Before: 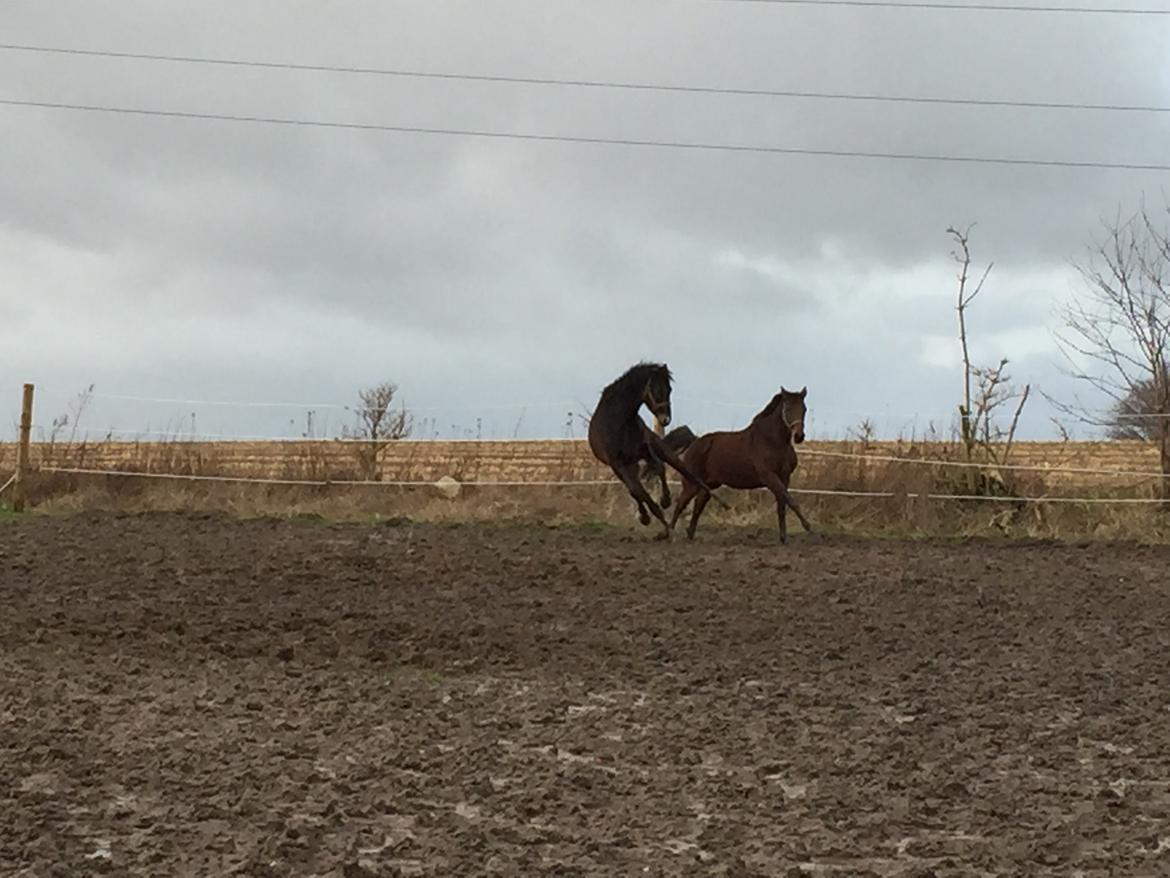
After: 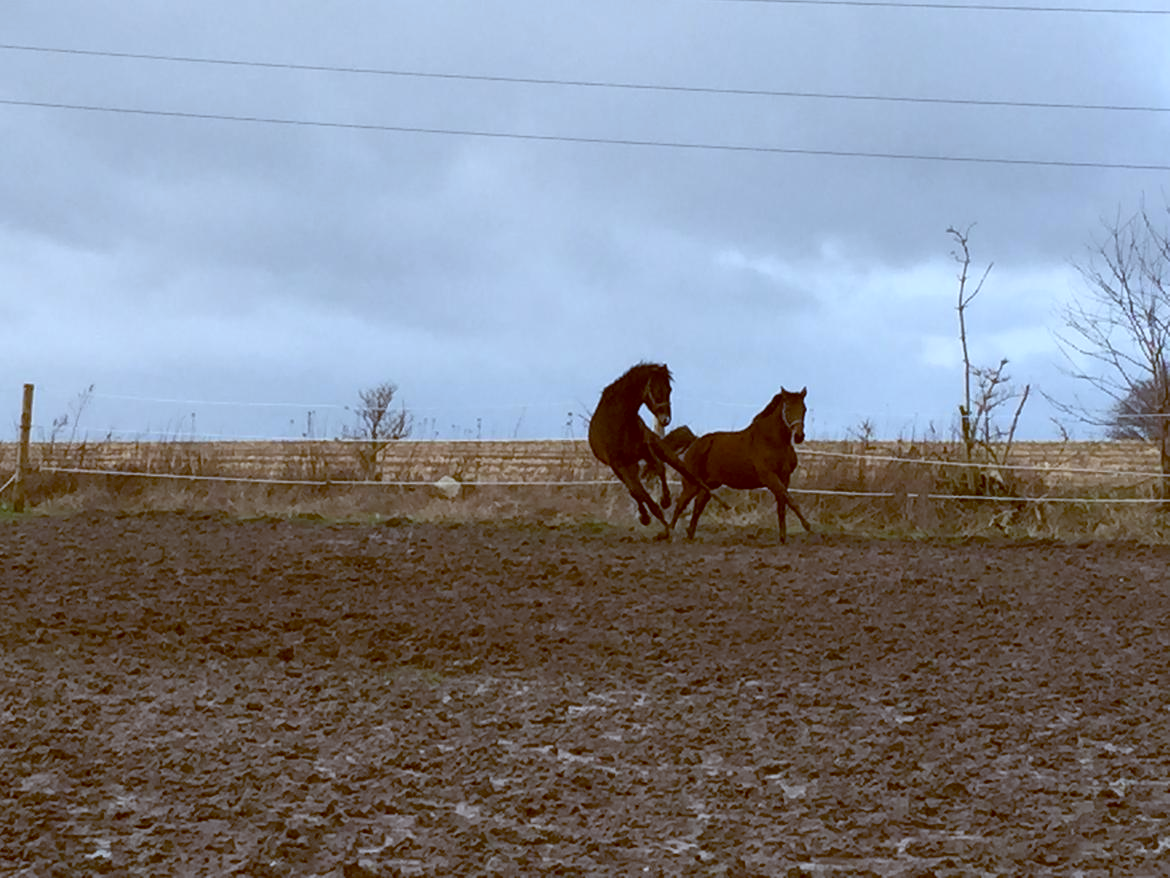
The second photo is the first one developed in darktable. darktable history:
color balance: lift [1, 1.015, 1.004, 0.985], gamma [1, 0.958, 0.971, 1.042], gain [1, 0.956, 0.977, 1.044]
white balance: red 0.926, green 1.003, blue 1.133
